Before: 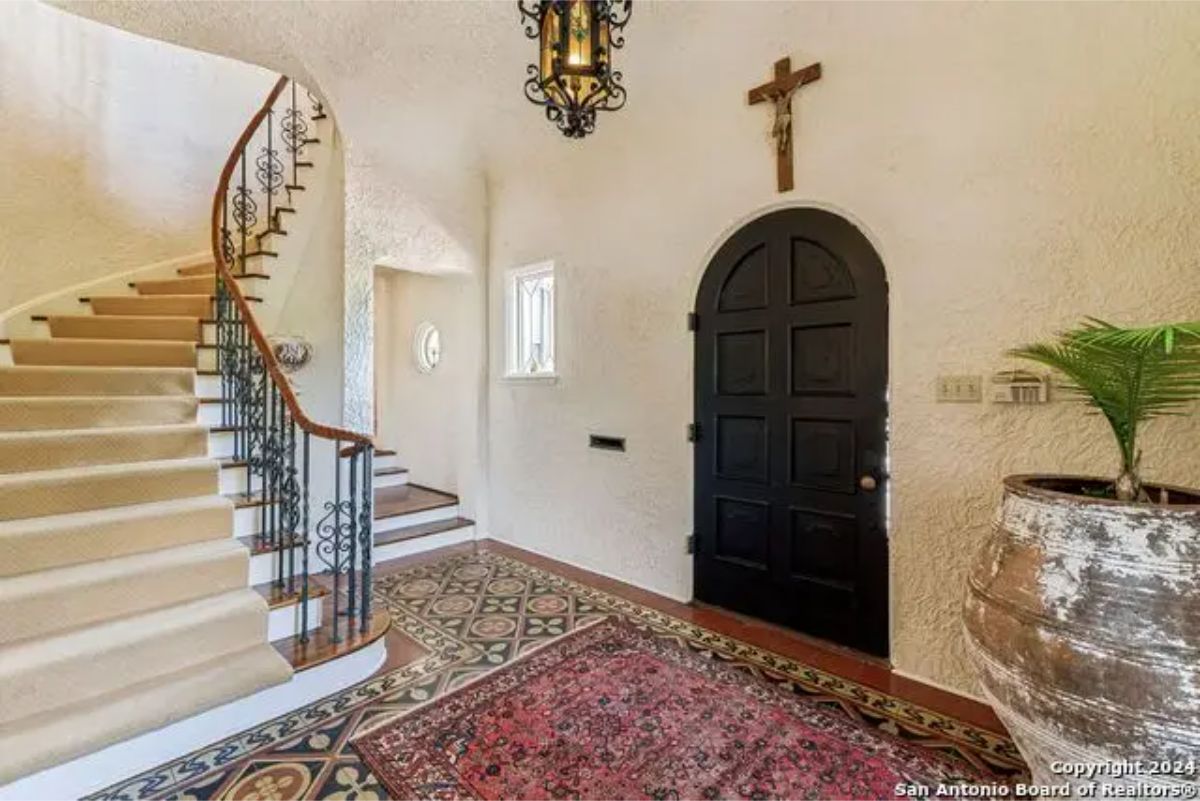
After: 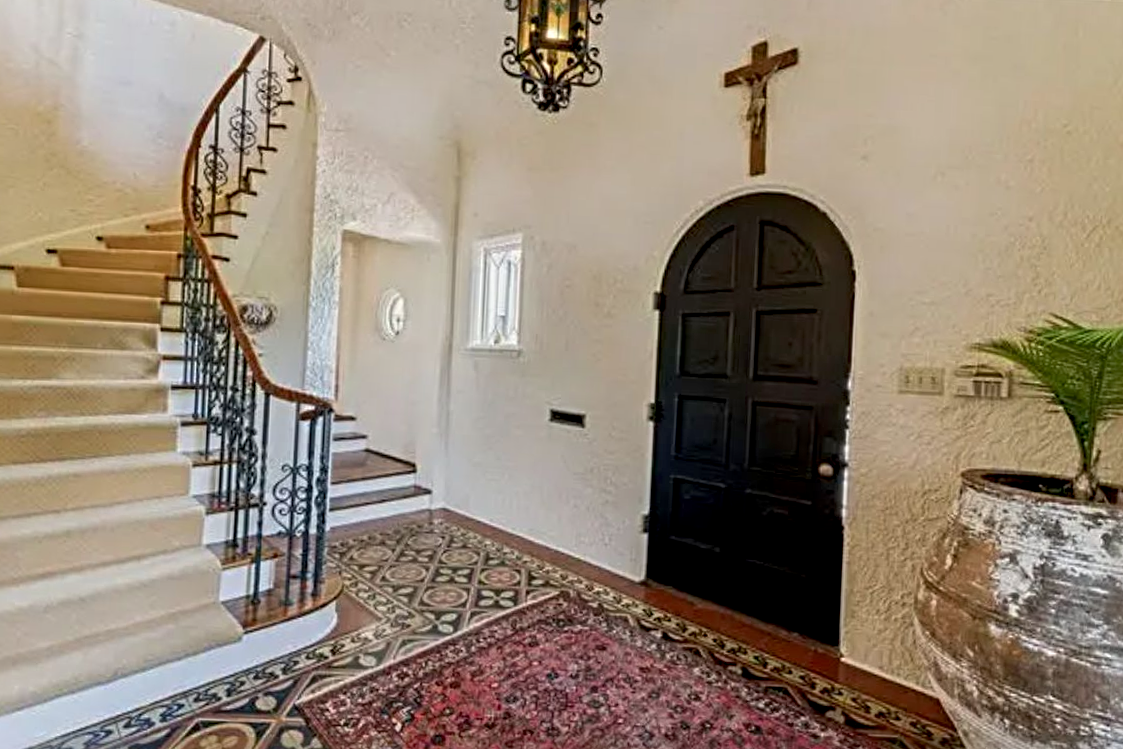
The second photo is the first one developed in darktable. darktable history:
crop and rotate: angle -2.65°
exposure: black level correction 0.006, exposure -0.226 EV, compensate highlight preservation false
sharpen: radius 4.887
